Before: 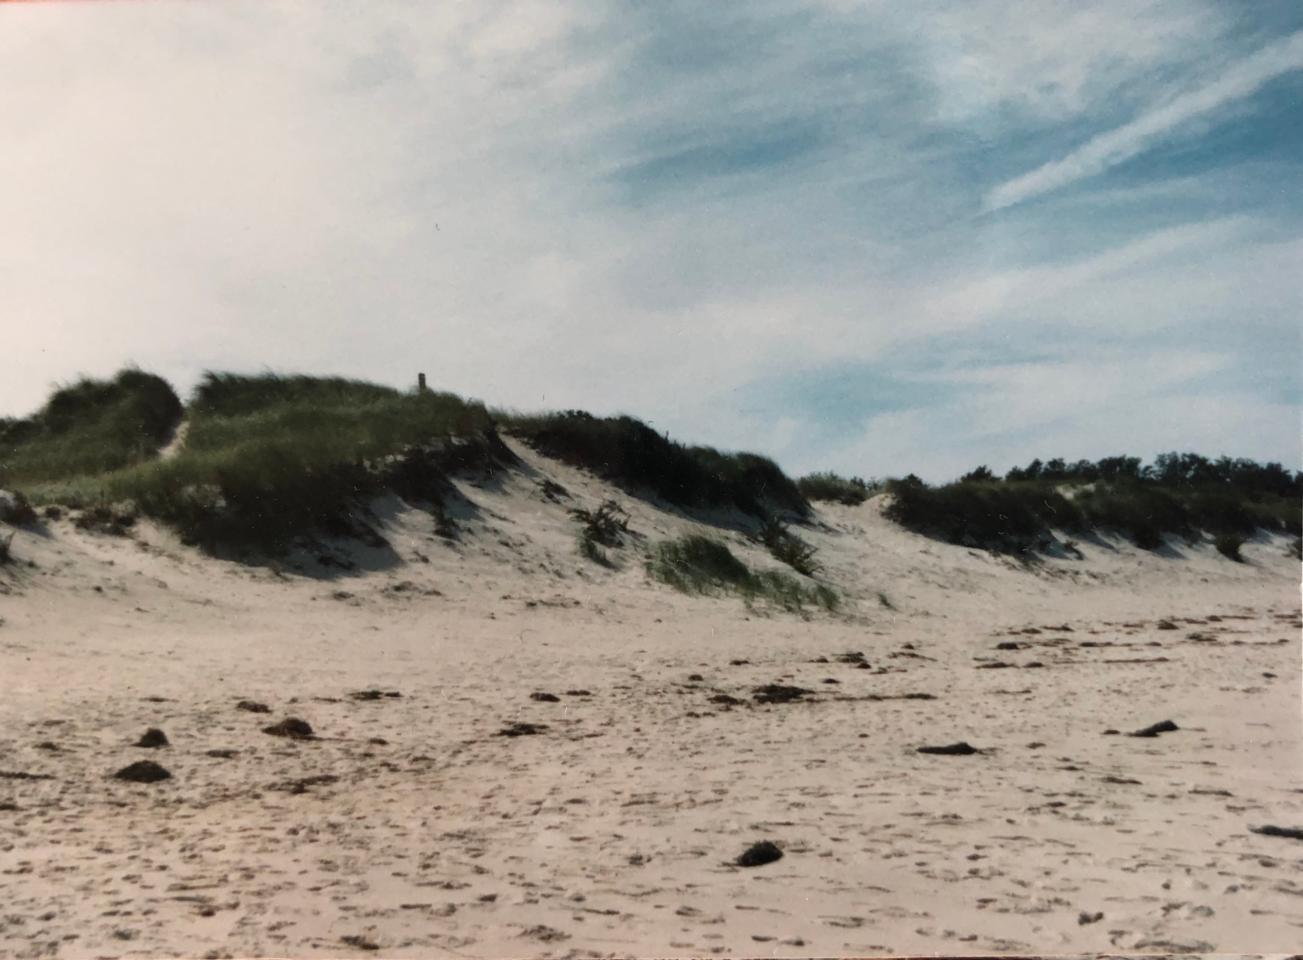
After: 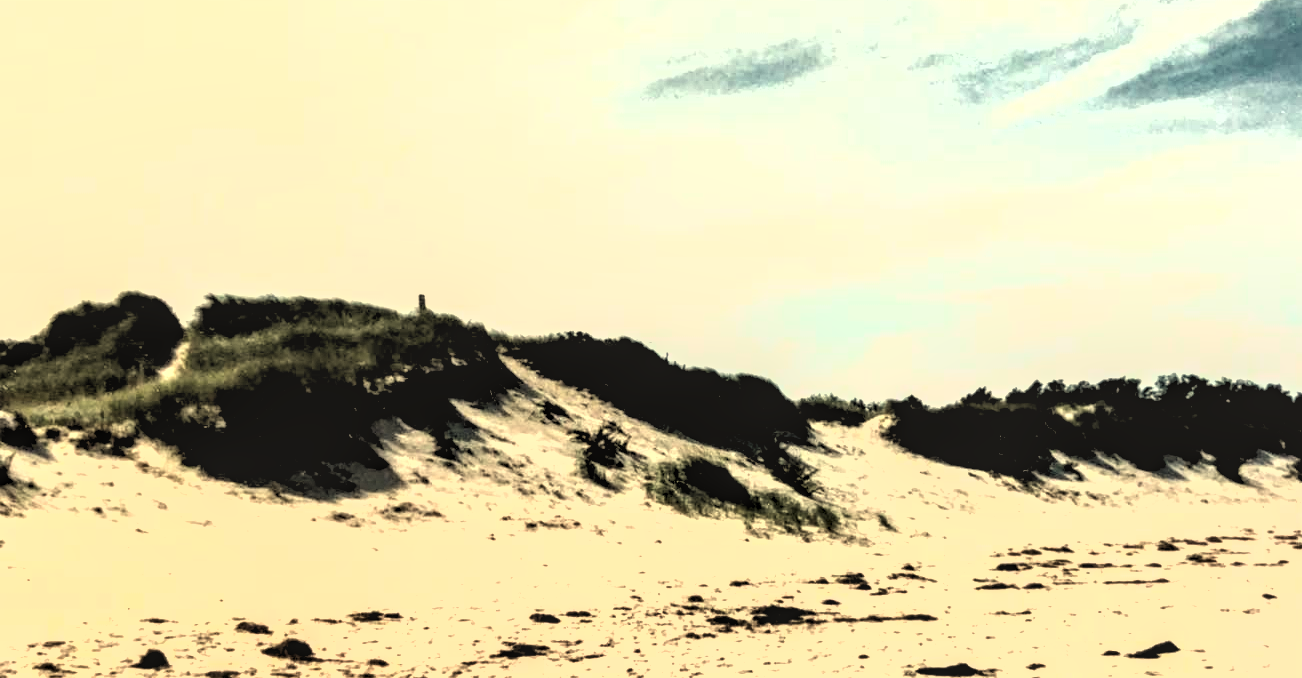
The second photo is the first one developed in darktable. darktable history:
rgb levels: levels [[0.034, 0.472, 0.904], [0, 0.5, 1], [0, 0.5, 1]]
exposure: exposure 1 EV, compensate highlight preservation false
local contrast: detail 130%
color balance: input saturation 80.07%
crop and rotate: top 8.293%, bottom 20.996%
shadows and highlights: highlights color adjustment 0%, low approximation 0.01, soften with gaussian
color correction: highlights a* 2.72, highlights b* 22.8
tone equalizer: -8 EV -0.75 EV, -7 EV -0.7 EV, -6 EV -0.6 EV, -5 EV -0.4 EV, -3 EV 0.4 EV, -2 EV 0.6 EV, -1 EV 0.7 EV, +0 EV 0.75 EV, edges refinement/feathering 500, mask exposure compensation -1.57 EV, preserve details no
